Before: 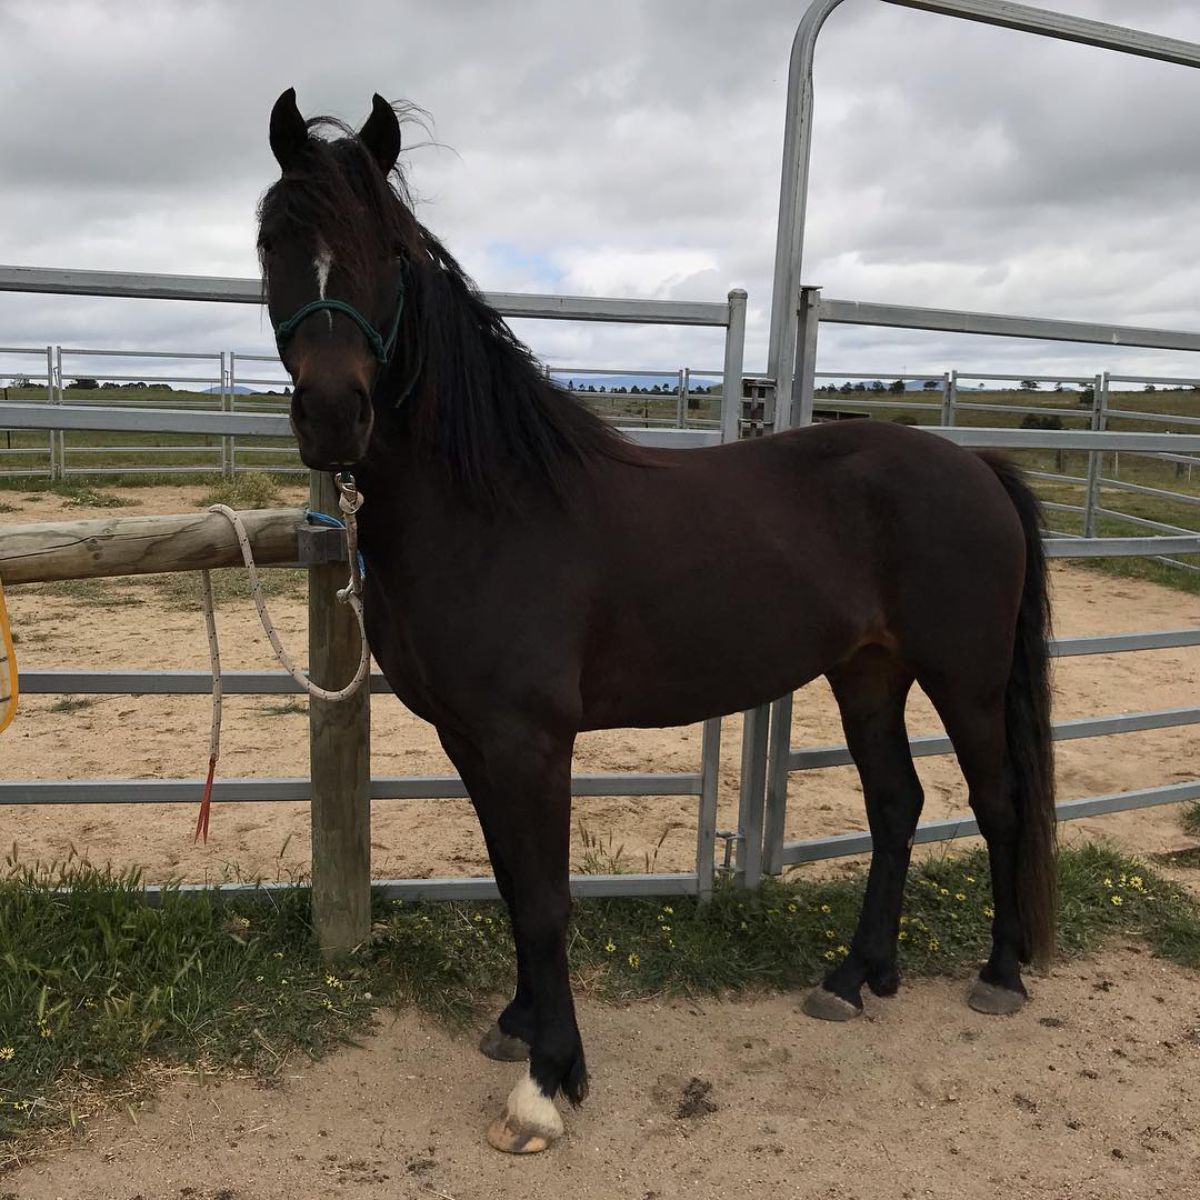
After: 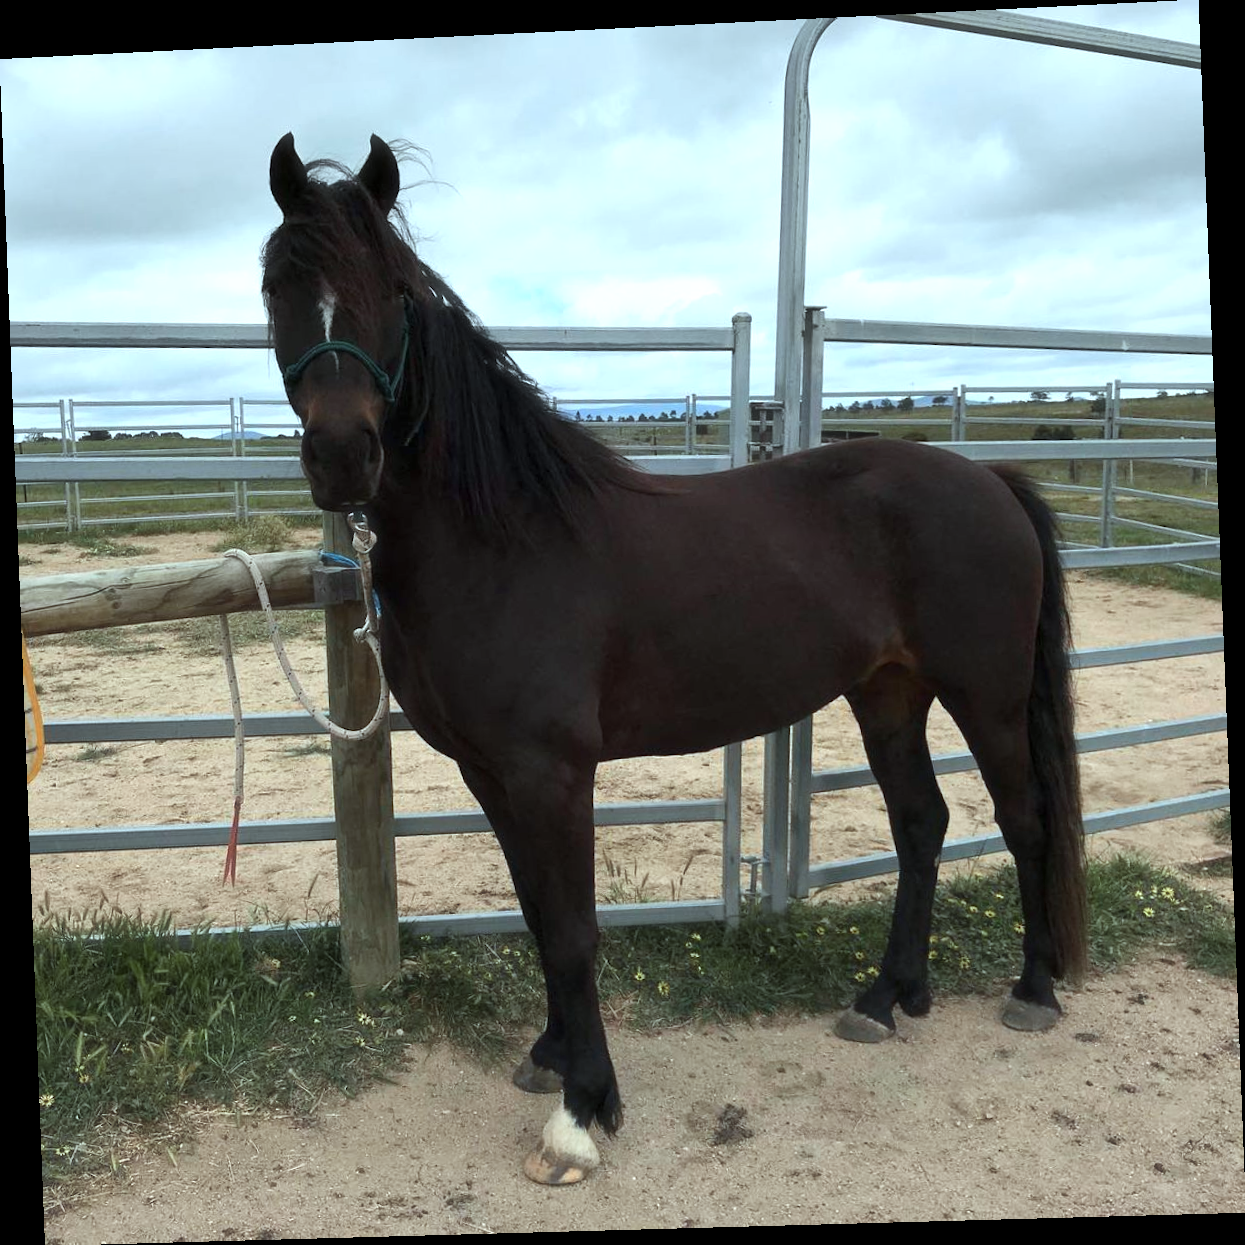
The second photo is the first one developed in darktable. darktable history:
tone equalizer: on, module defaults
exposure: black level correction 0.001, exposure 0.5 EV, compensate exposure bias true, compensate highlight preservation false
color correction: highlights a* -10.04, highlights b* -10.37
haze removal: strength -0.1, adaptive false
rotate and perspective: rotation -2.22°, lens shift (horizontal) -0.022, automatic cropping off
